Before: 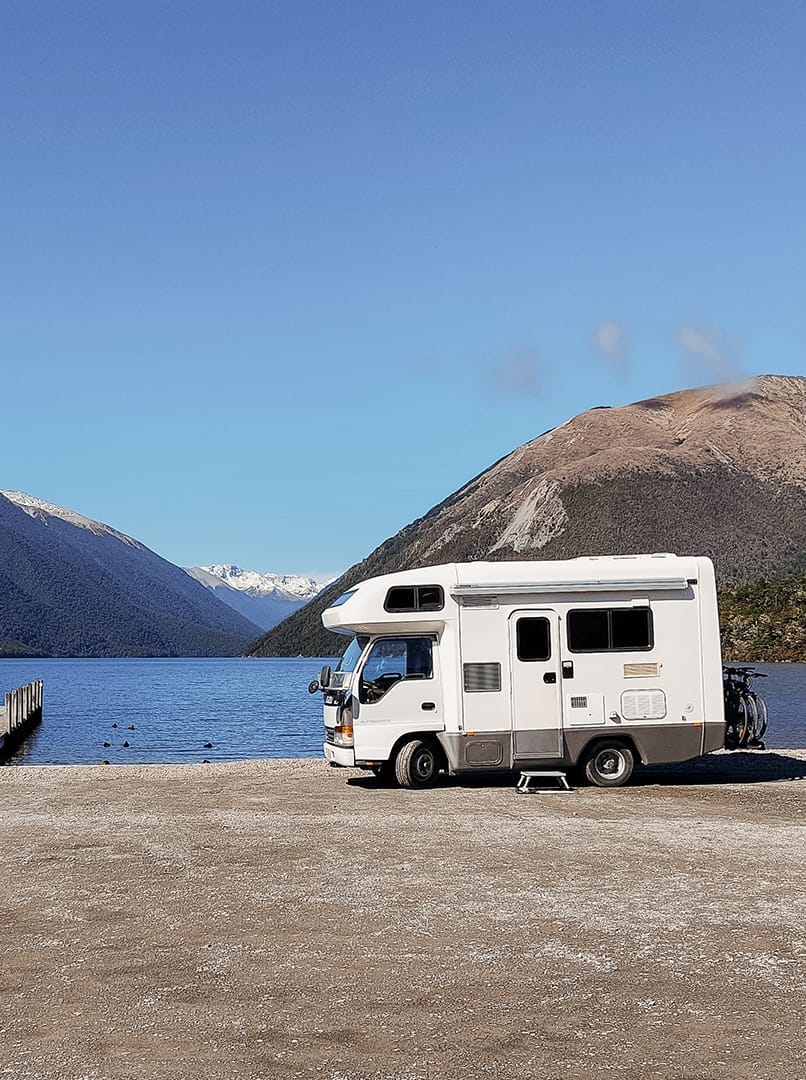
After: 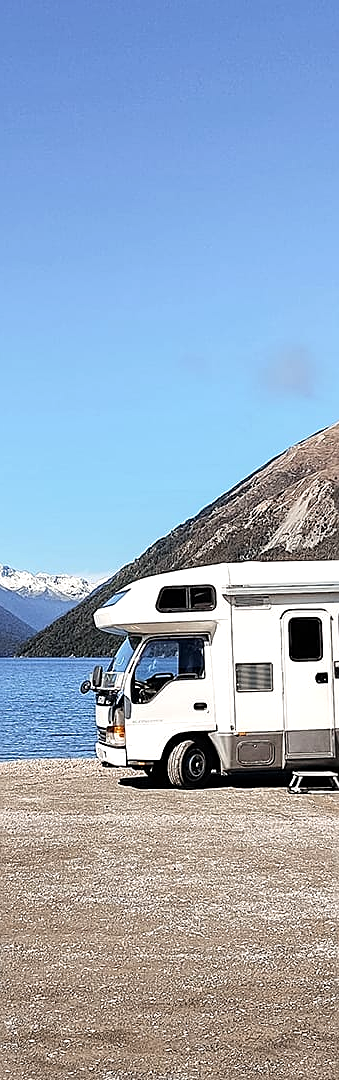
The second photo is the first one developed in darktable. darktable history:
tone equalizer: -8 EV -0.379 EV, -7 EV -0.379 EV, -6 EV -0.295 EV, -5 EV -0.256 EV, -3 EV 0.2 EV, -2 EV 0.352 EV, -1 EV 0.39 EV, +0 EV 0.428 EV, mask exposure compensation -0.5 EV
sharpen: on, module defaults
crop: left 28.288%, right 29.605%
